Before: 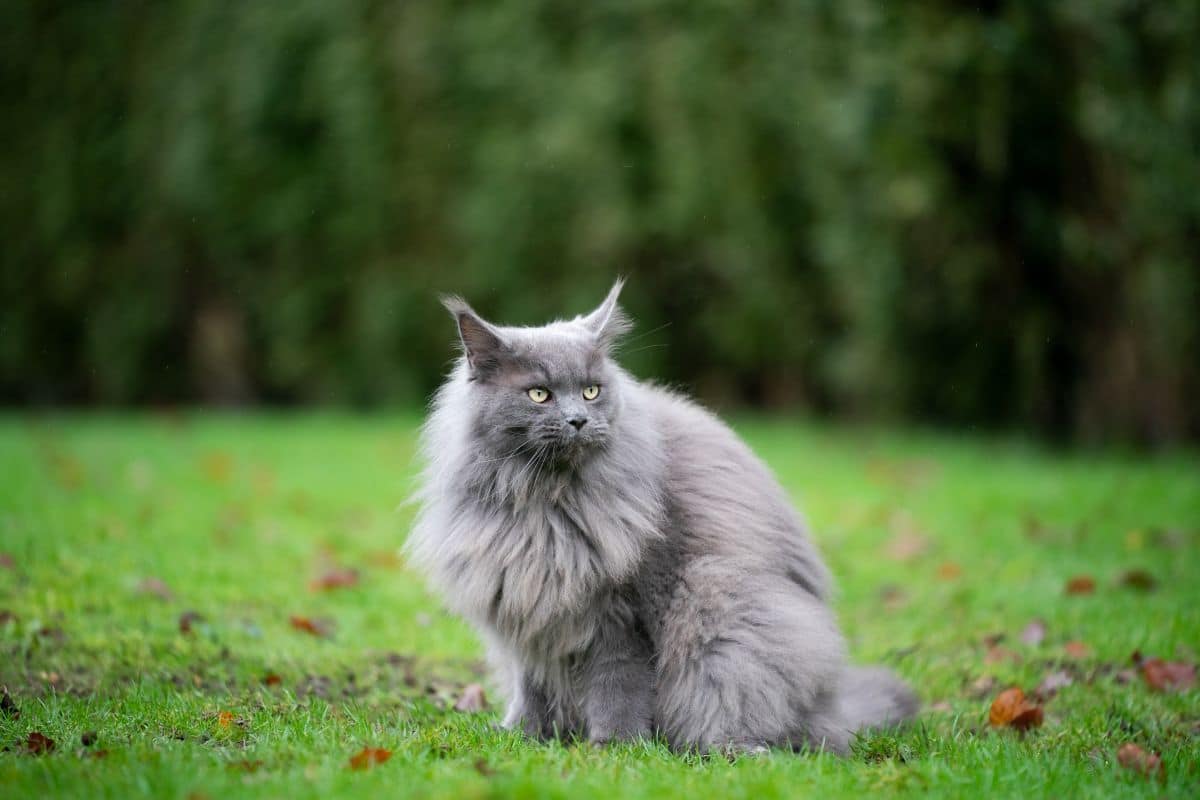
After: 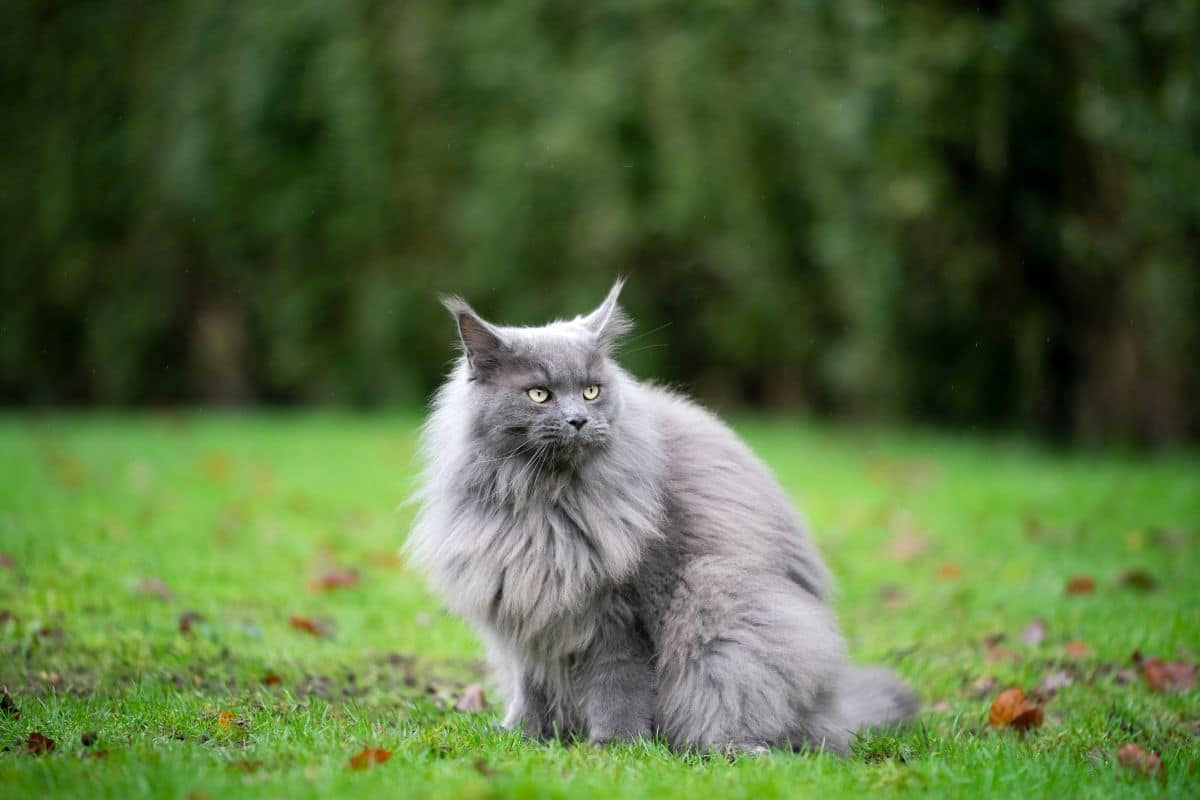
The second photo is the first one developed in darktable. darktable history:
exposure: exposure 0.129 EV, compensate exposure bias true, compensate highlight preservation false
